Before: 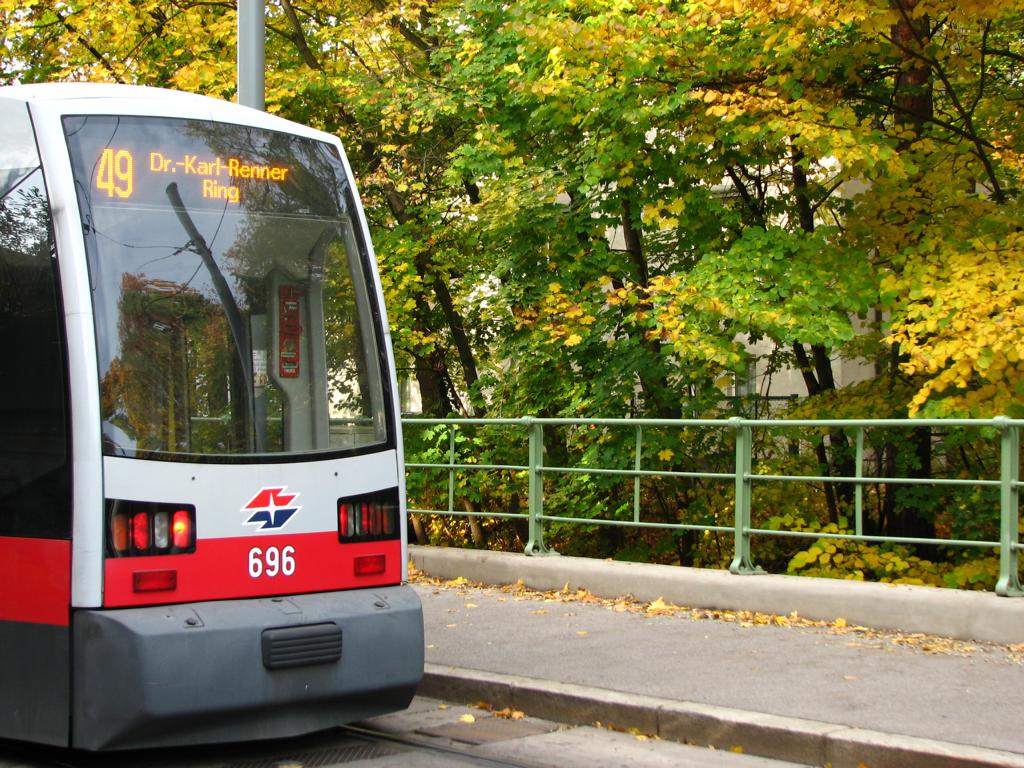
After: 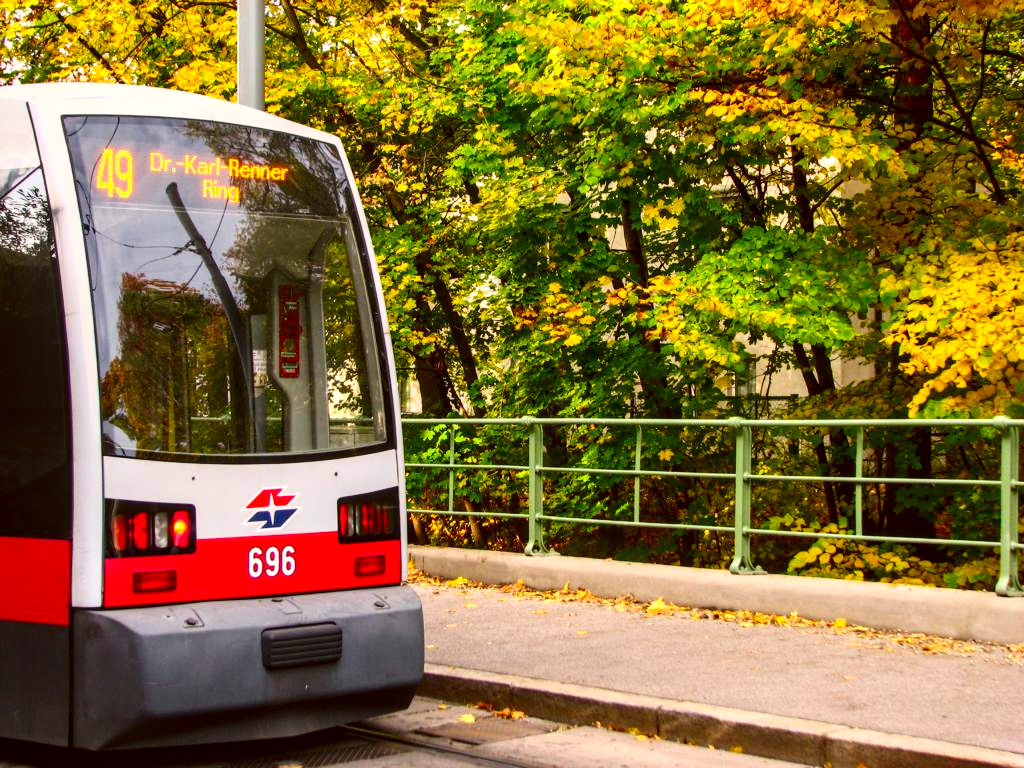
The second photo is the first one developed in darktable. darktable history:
local contrast: detail 130%
contrast brightness saturation: contrast 0.26, brightness 0.016, saturation 0.873
color correction: highlights a* 10.25, highlights b* 9.69, shadows a* 8.96, shadows b* 8.01, saturation 0.778
